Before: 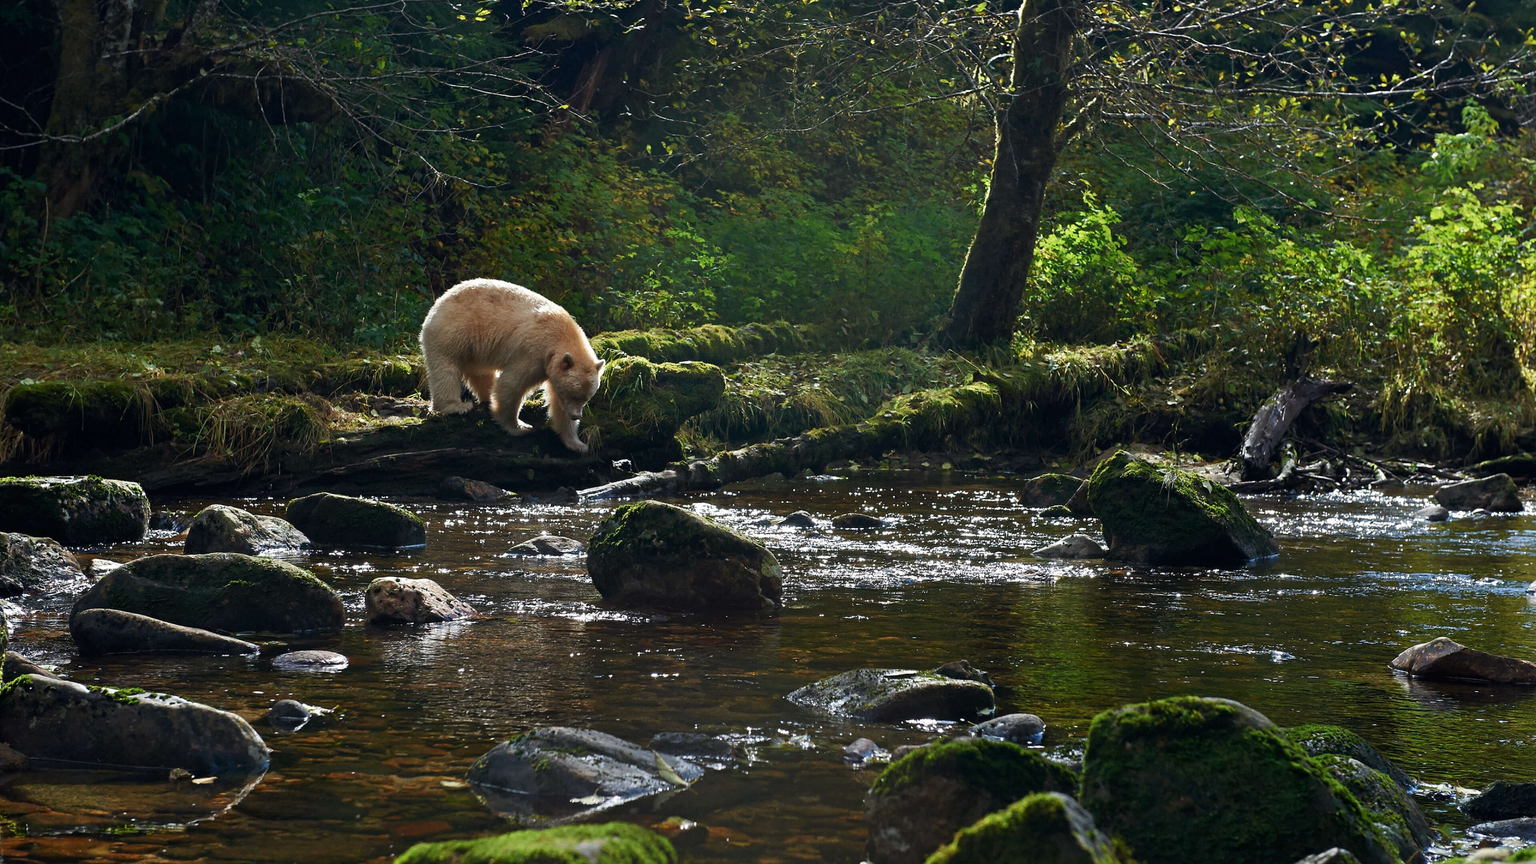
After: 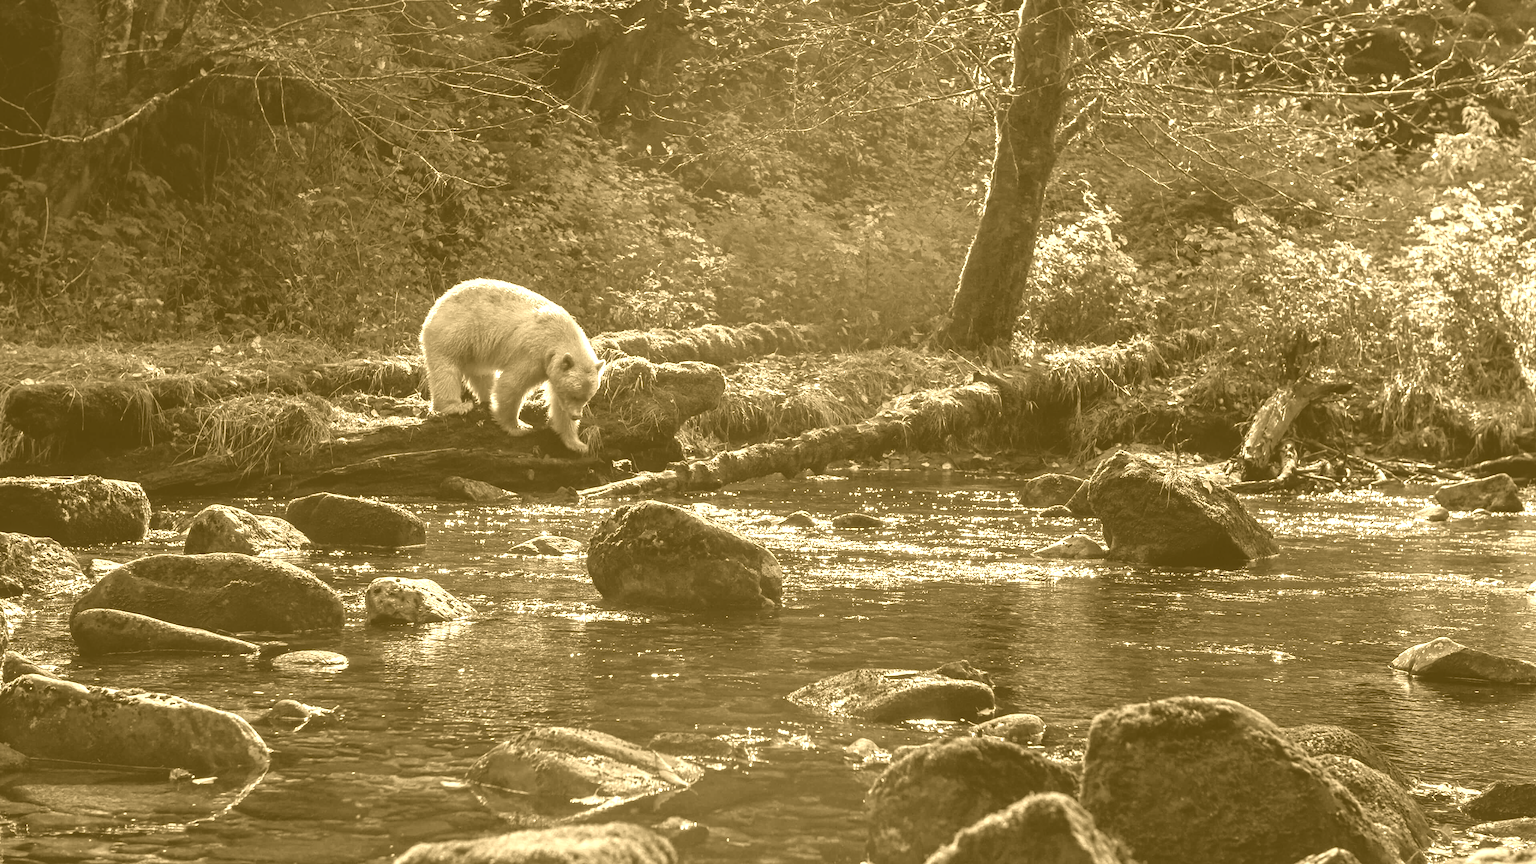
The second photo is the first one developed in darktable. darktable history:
local contrast: highlights 0%, shadows 0%, detail 133%
colorize: hue 36°, source mix 100%
